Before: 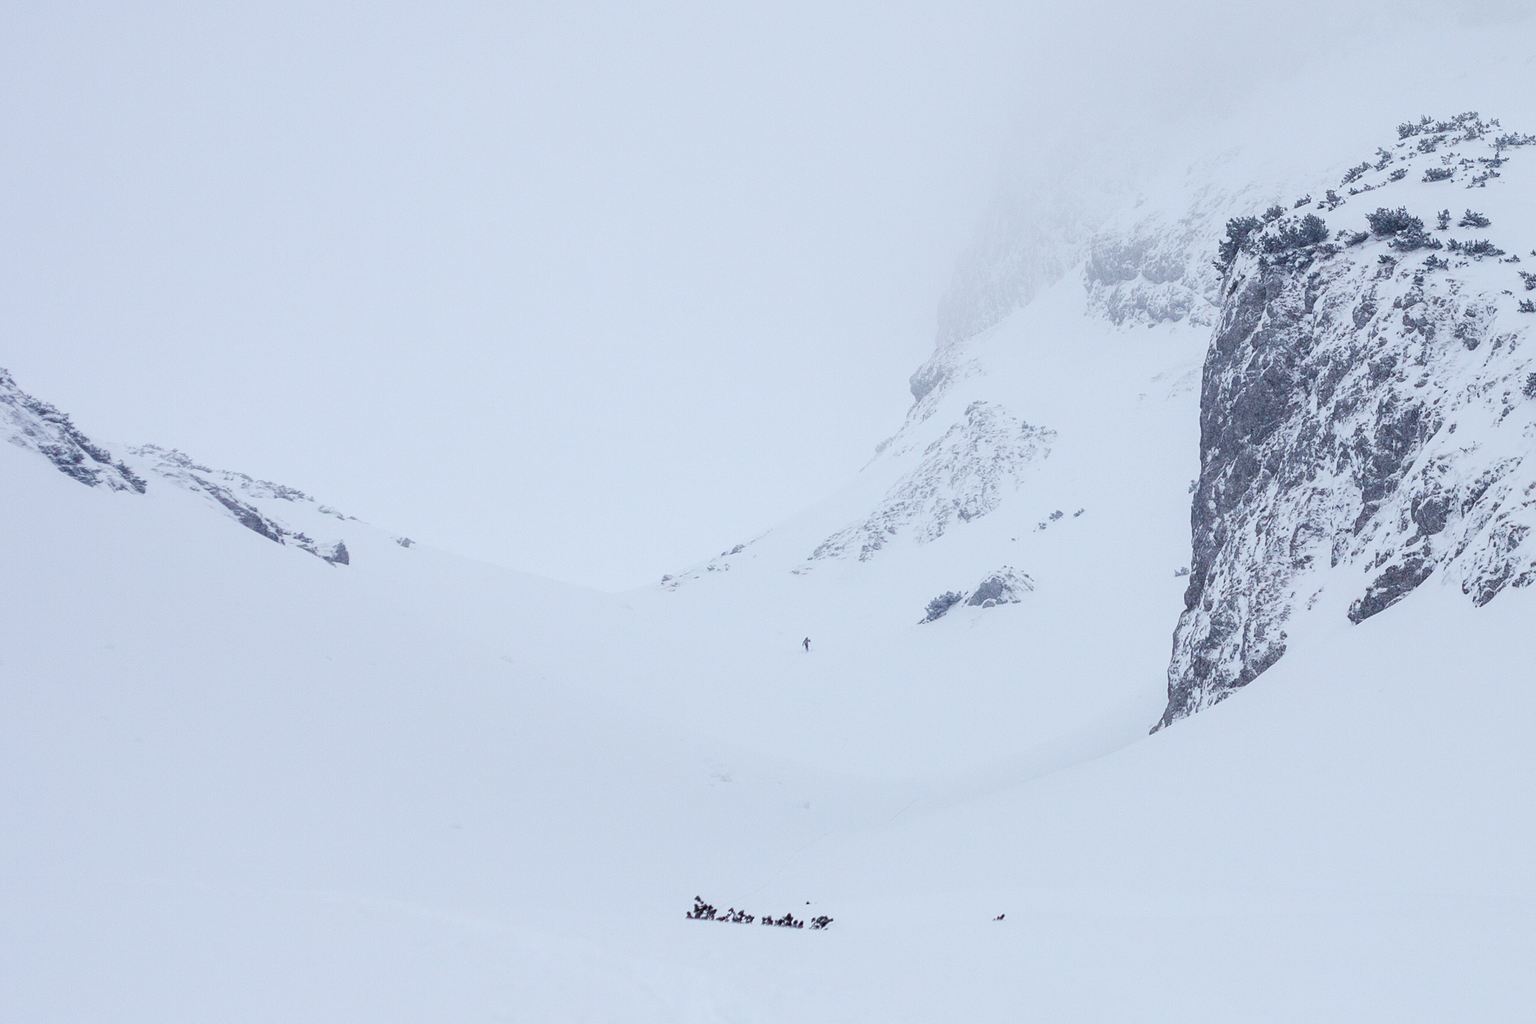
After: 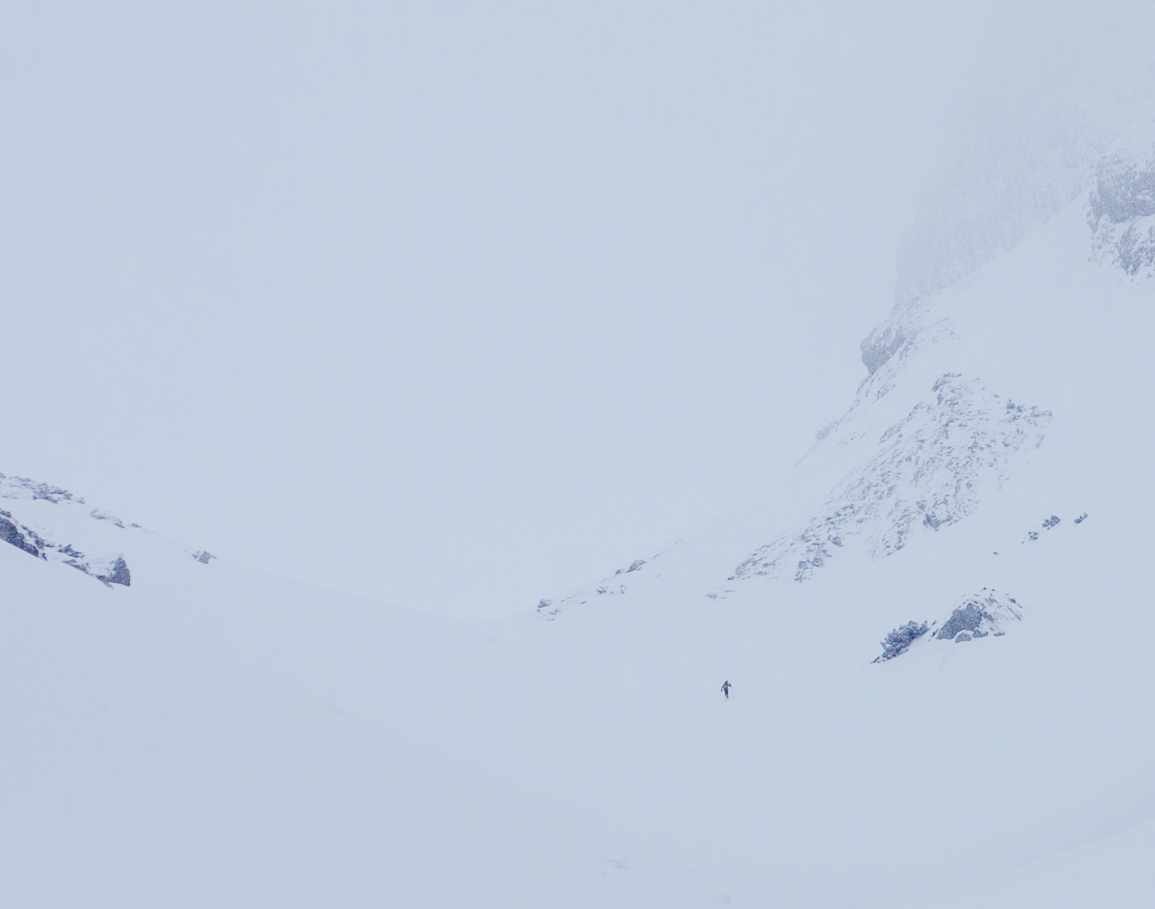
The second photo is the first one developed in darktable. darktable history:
contrast brightness saturation: contrast 0.18, saturation 0.3
filmic rgb: black relative exposure -7.65 EV, white relative exposure 4.56 EV, hardness 3.61, contrast 1.05
crop: left 16.202%, top 11.208%, right 26.045%, bottom 20.557%
